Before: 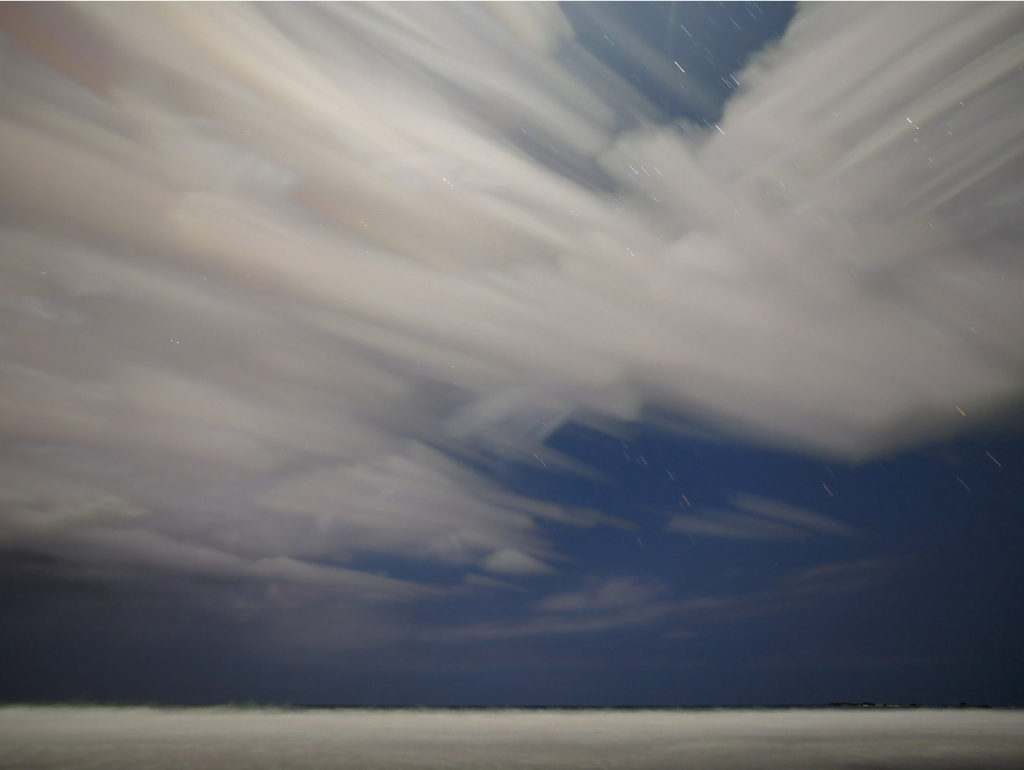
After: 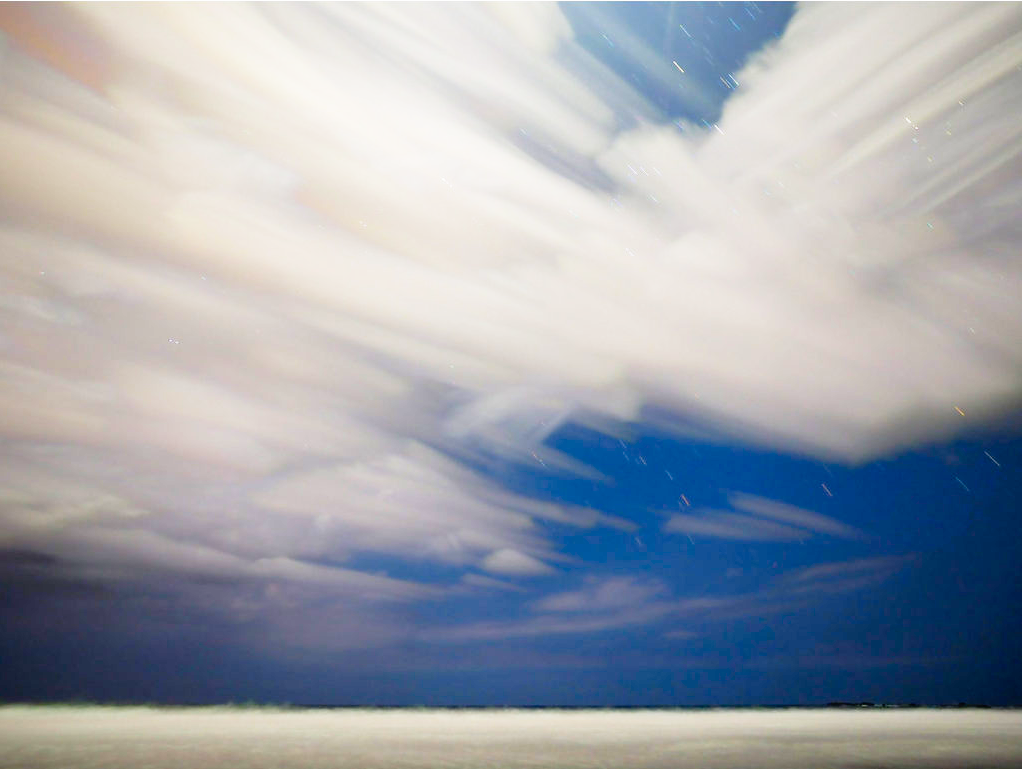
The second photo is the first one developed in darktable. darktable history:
crop and rotate: left 0.099%, bottom 0.002%
base curve: curves: ch0 [(0, 0) (0.012, 0.01) (0.073, 0.168) (0.31, 0.711) (0.645, 0.957) (1, 1)], preserve colors none
contrast brightness saturation: brightness -0.017, saturation 0.358
